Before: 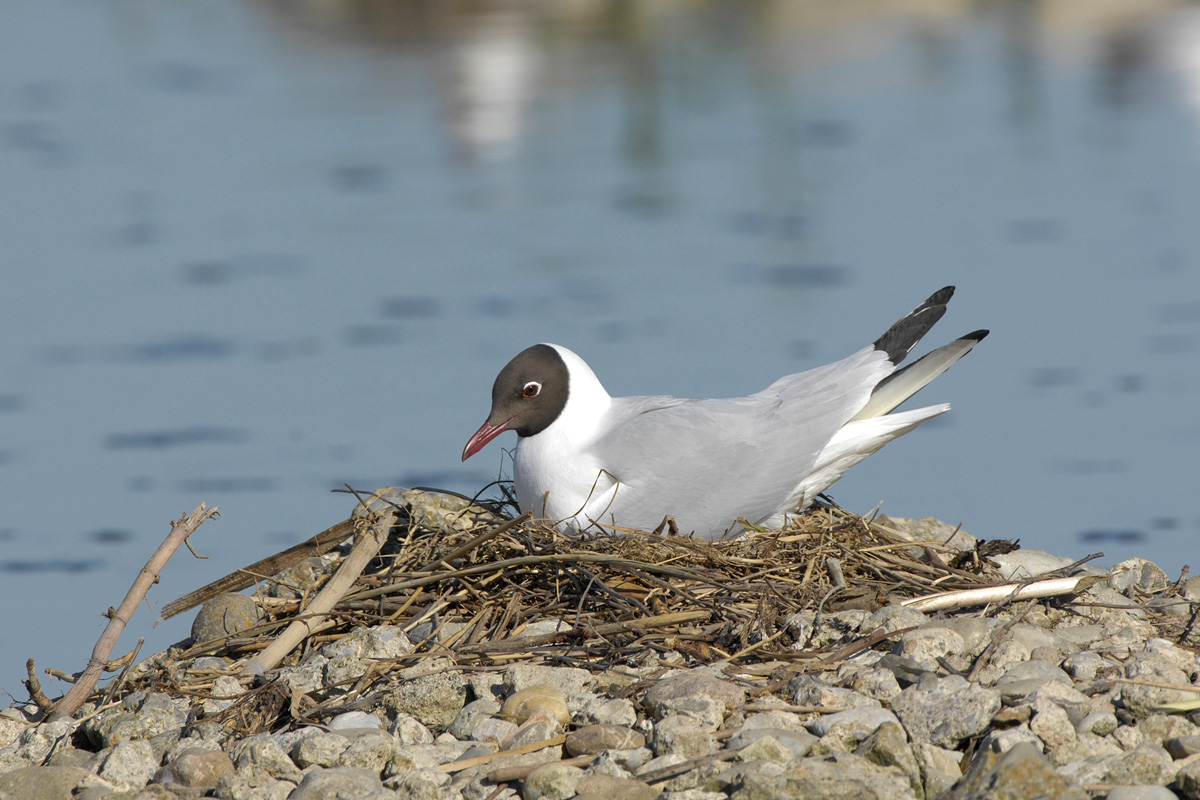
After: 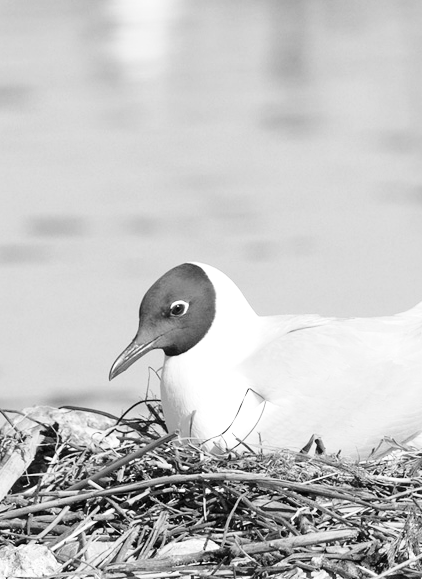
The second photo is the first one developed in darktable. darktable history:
exposure: exposure 0.559 EV, compensate highlight preservation false
base curve: curves: ch0 [(0, 0) (0.028, 0.03) (0.121, 0.232) (0.46, 0.748) (0.859, 0.968) (1, 1)], preserve colors none
contrast brightness saturation: saturation -1
crop and rotate: left 29.476%, top 10.214%, right 35.32%, bottom 17.333%
